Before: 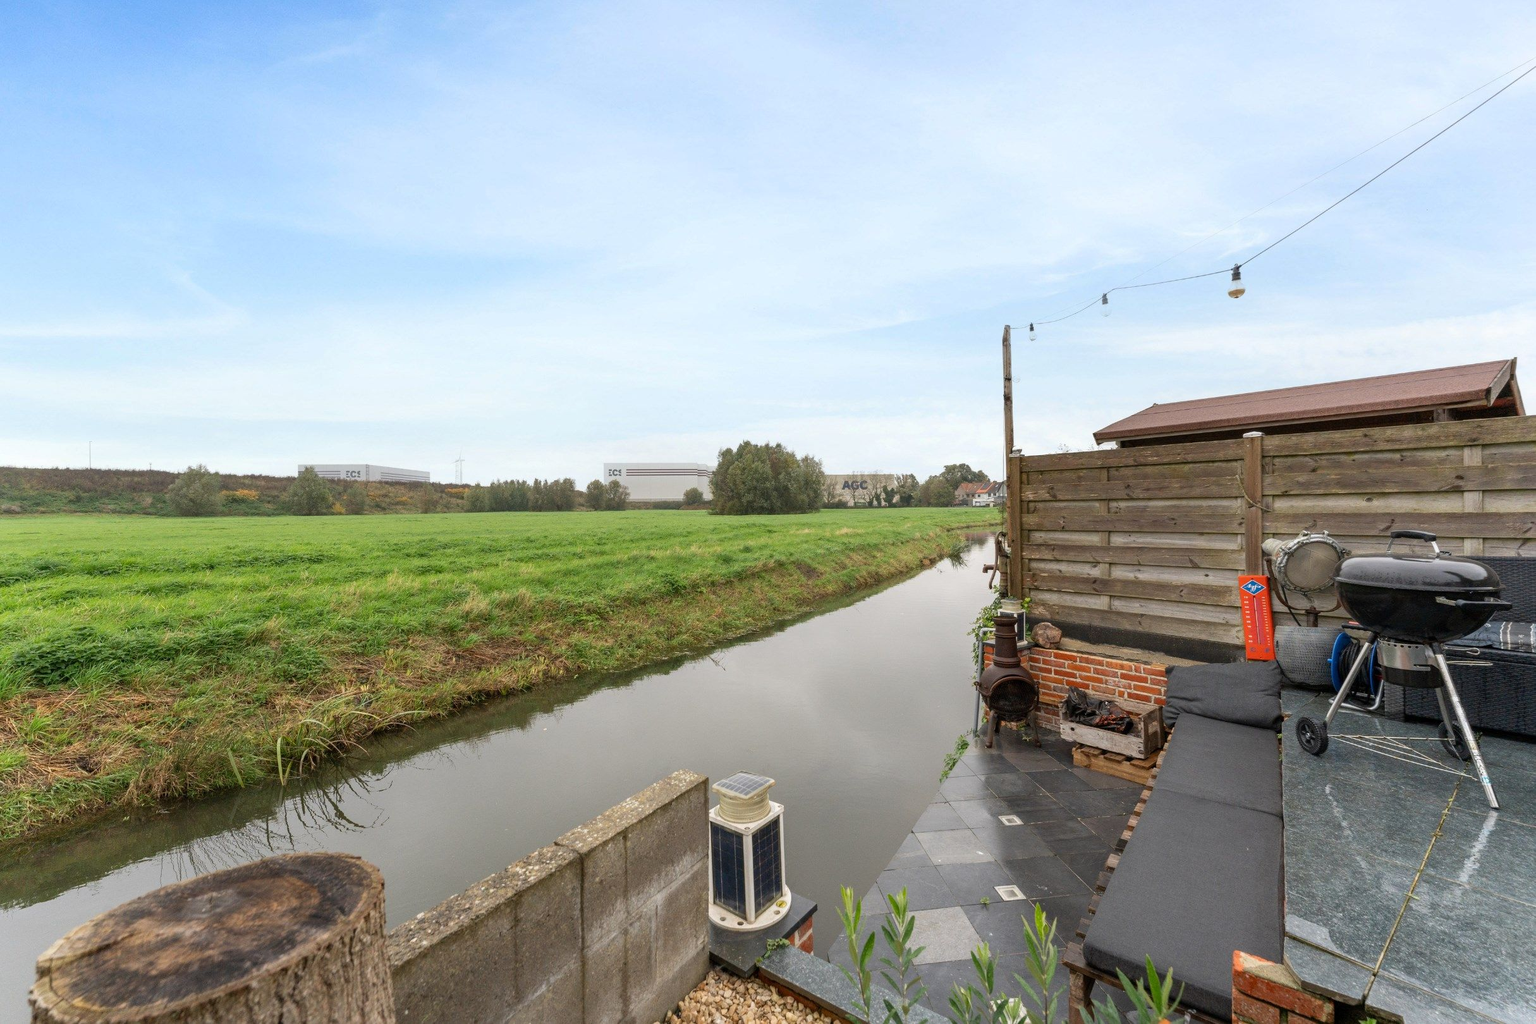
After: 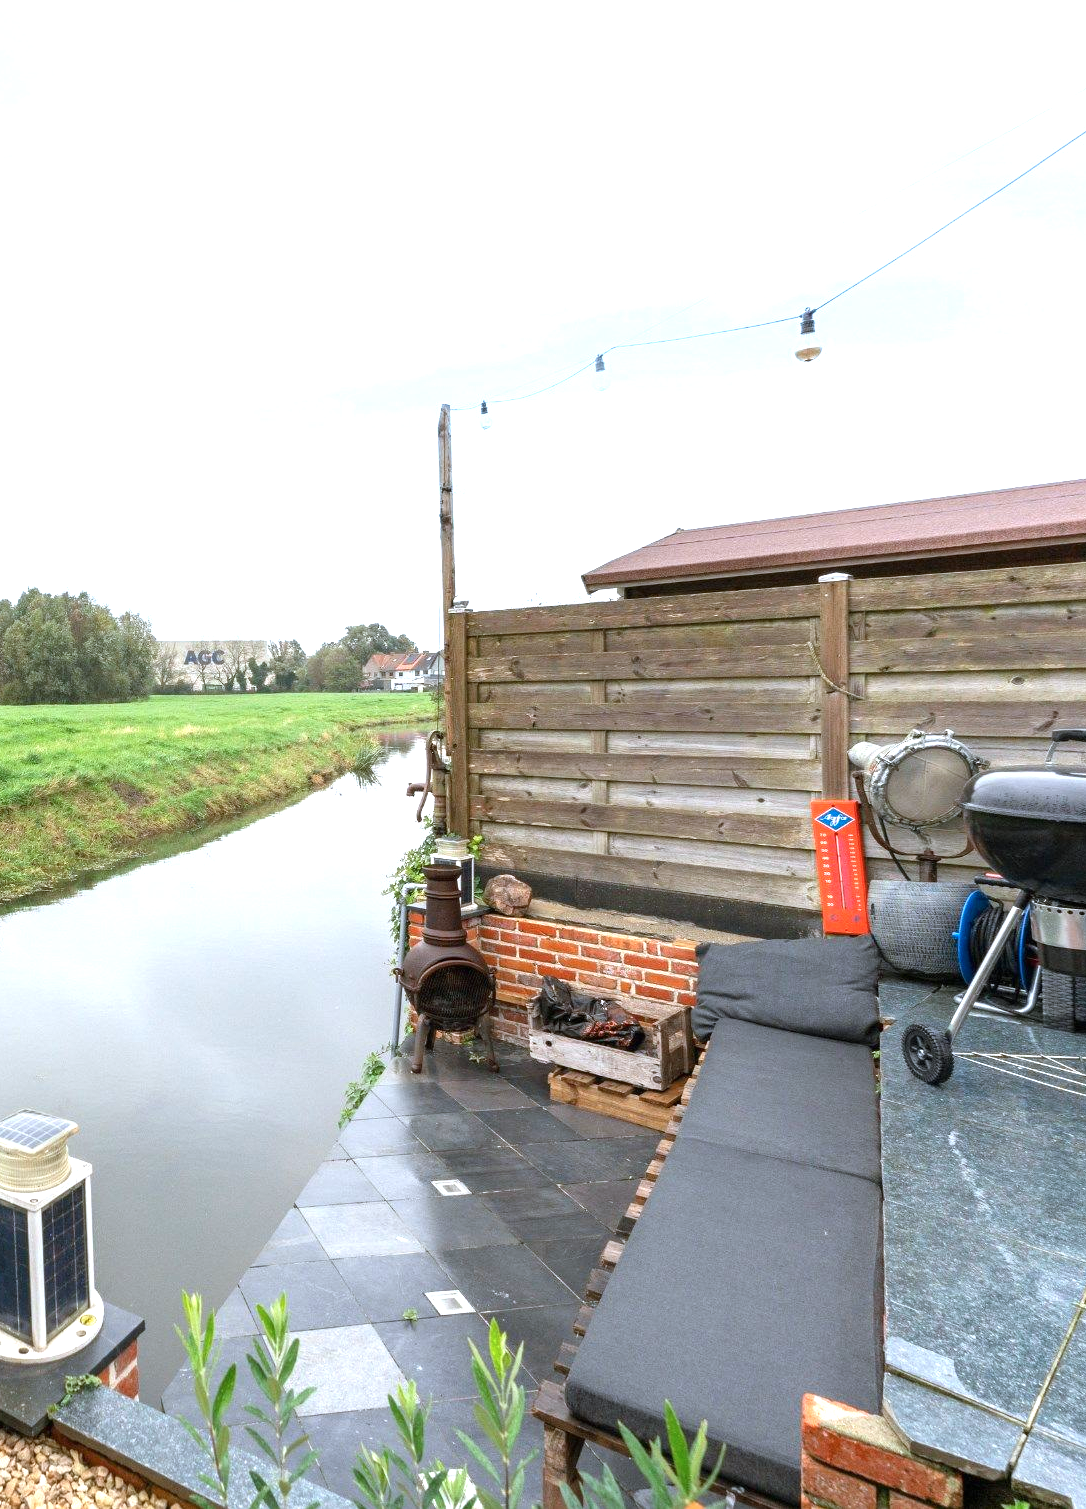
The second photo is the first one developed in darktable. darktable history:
exposure: black level correction 0, exposure 1.001 EV, compensate exposure bias true, compensate highlight preservation false
color calibration: x 0.367, y 0.375, temperature 4368.31 K
crop: left 47.267%, top 6.829%, right 8.038%
color balance rgb: shadows lift › chroma 4.043%, shadows lift › hue 88.73°, perceptual saturation grading › global saturation 0.789%, global vibrance 9.245%
